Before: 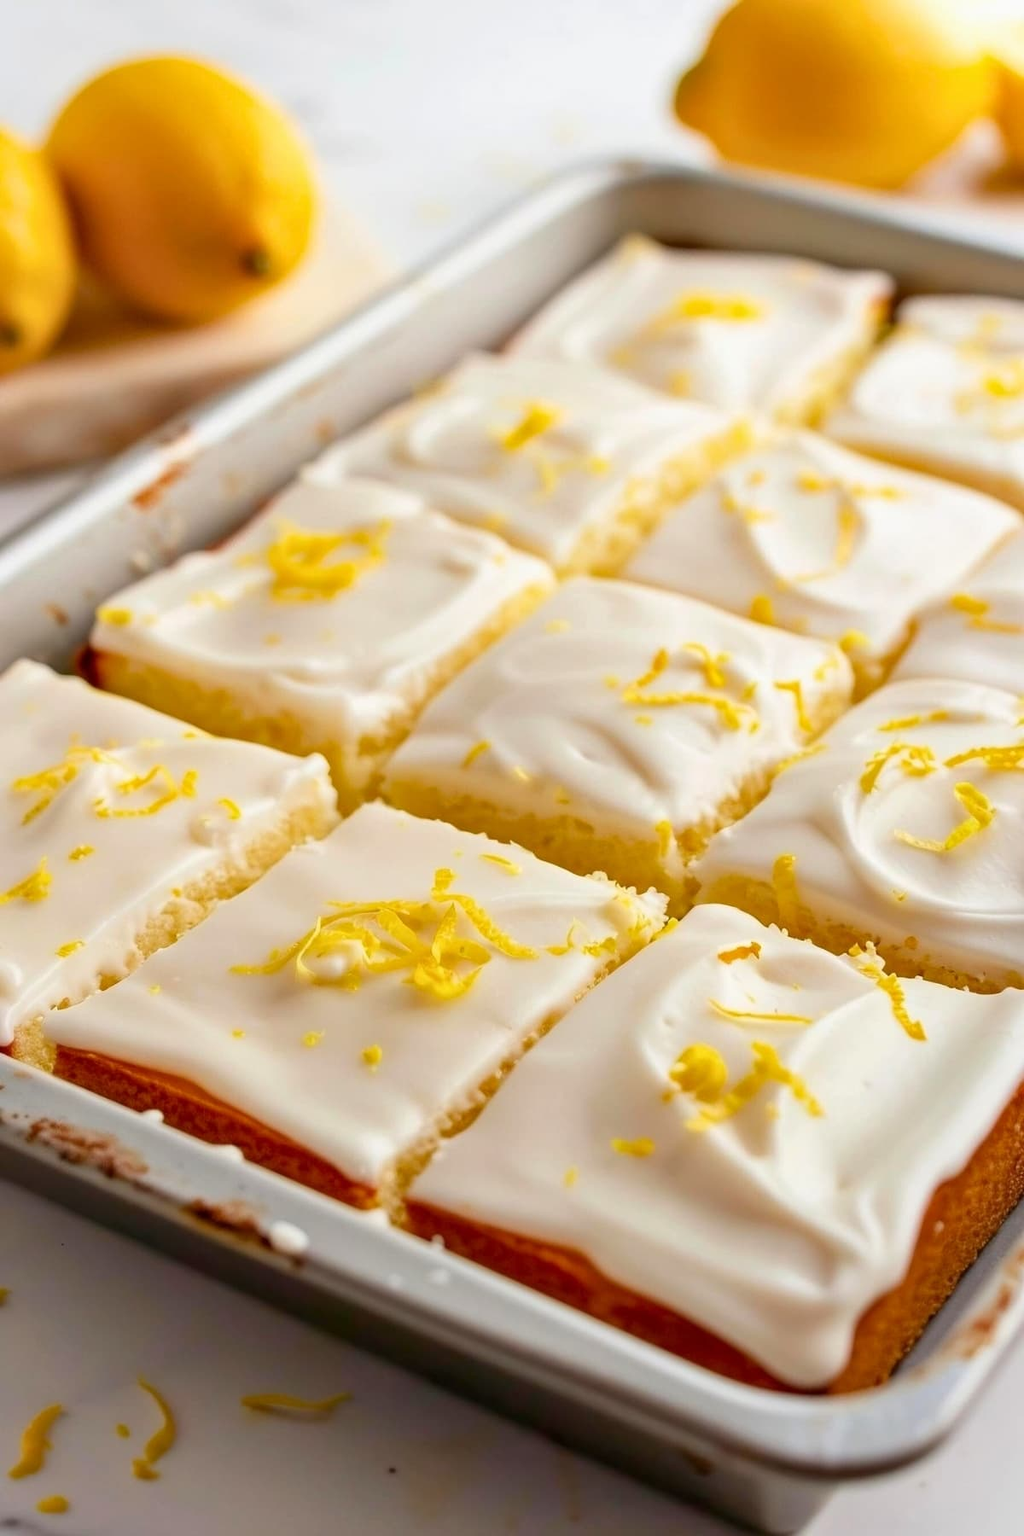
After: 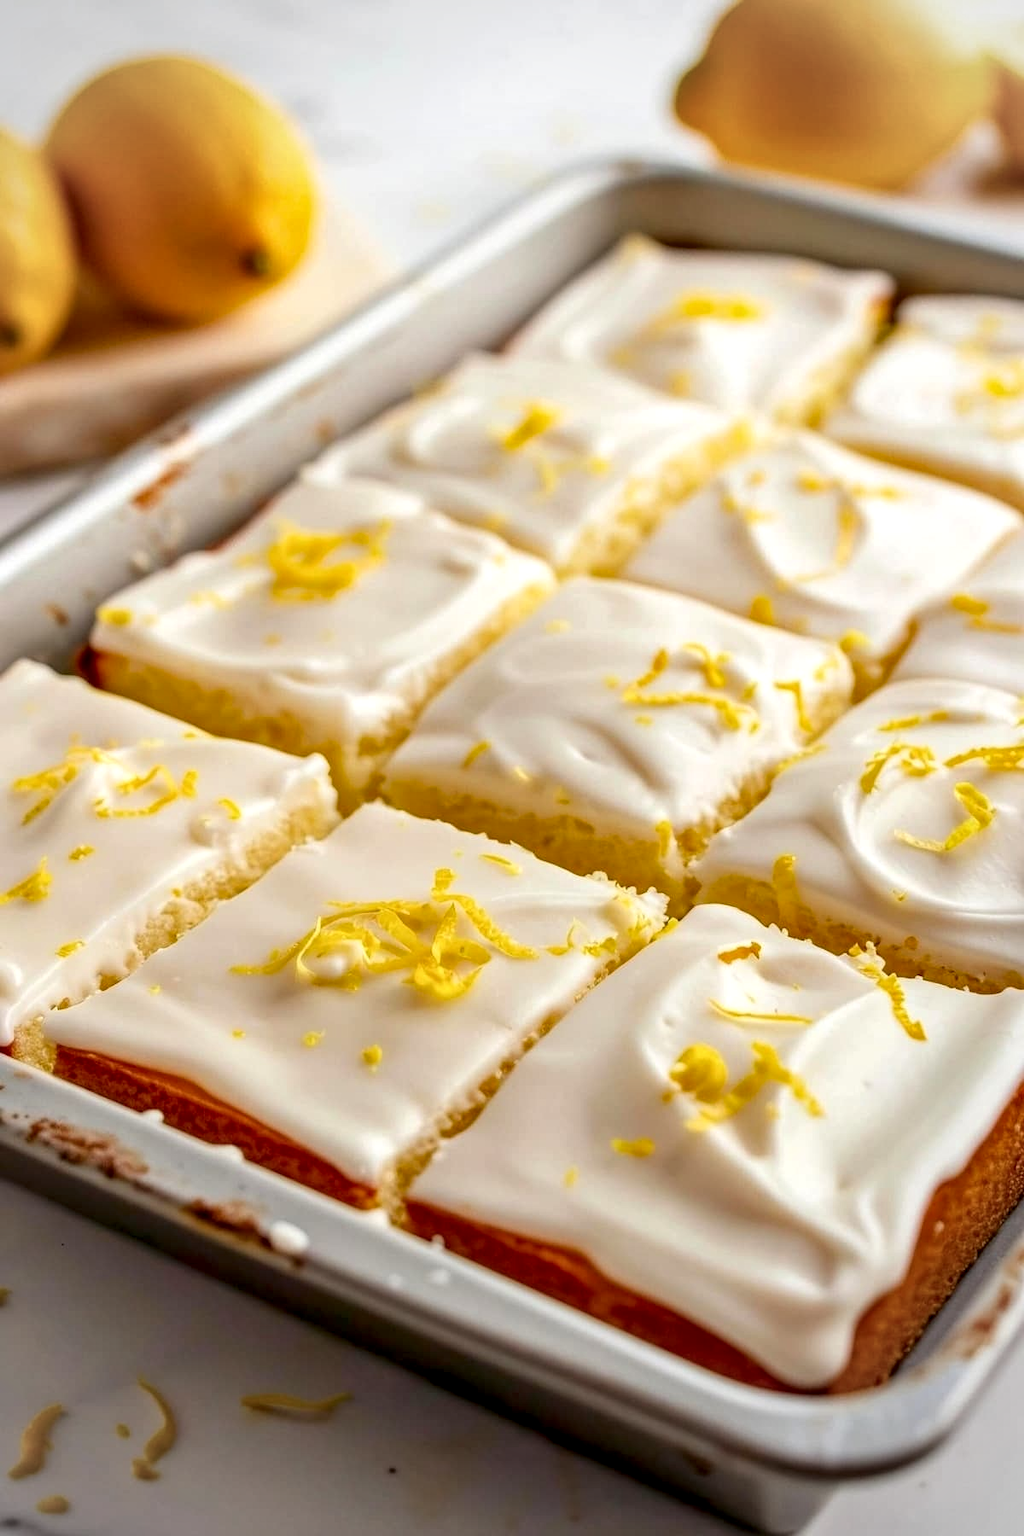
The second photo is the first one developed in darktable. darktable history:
vignetting: fall-off radius 45.09%, brightness -0.274
local contrast: highlights 62%, detail 143%, midtone range 0.431
